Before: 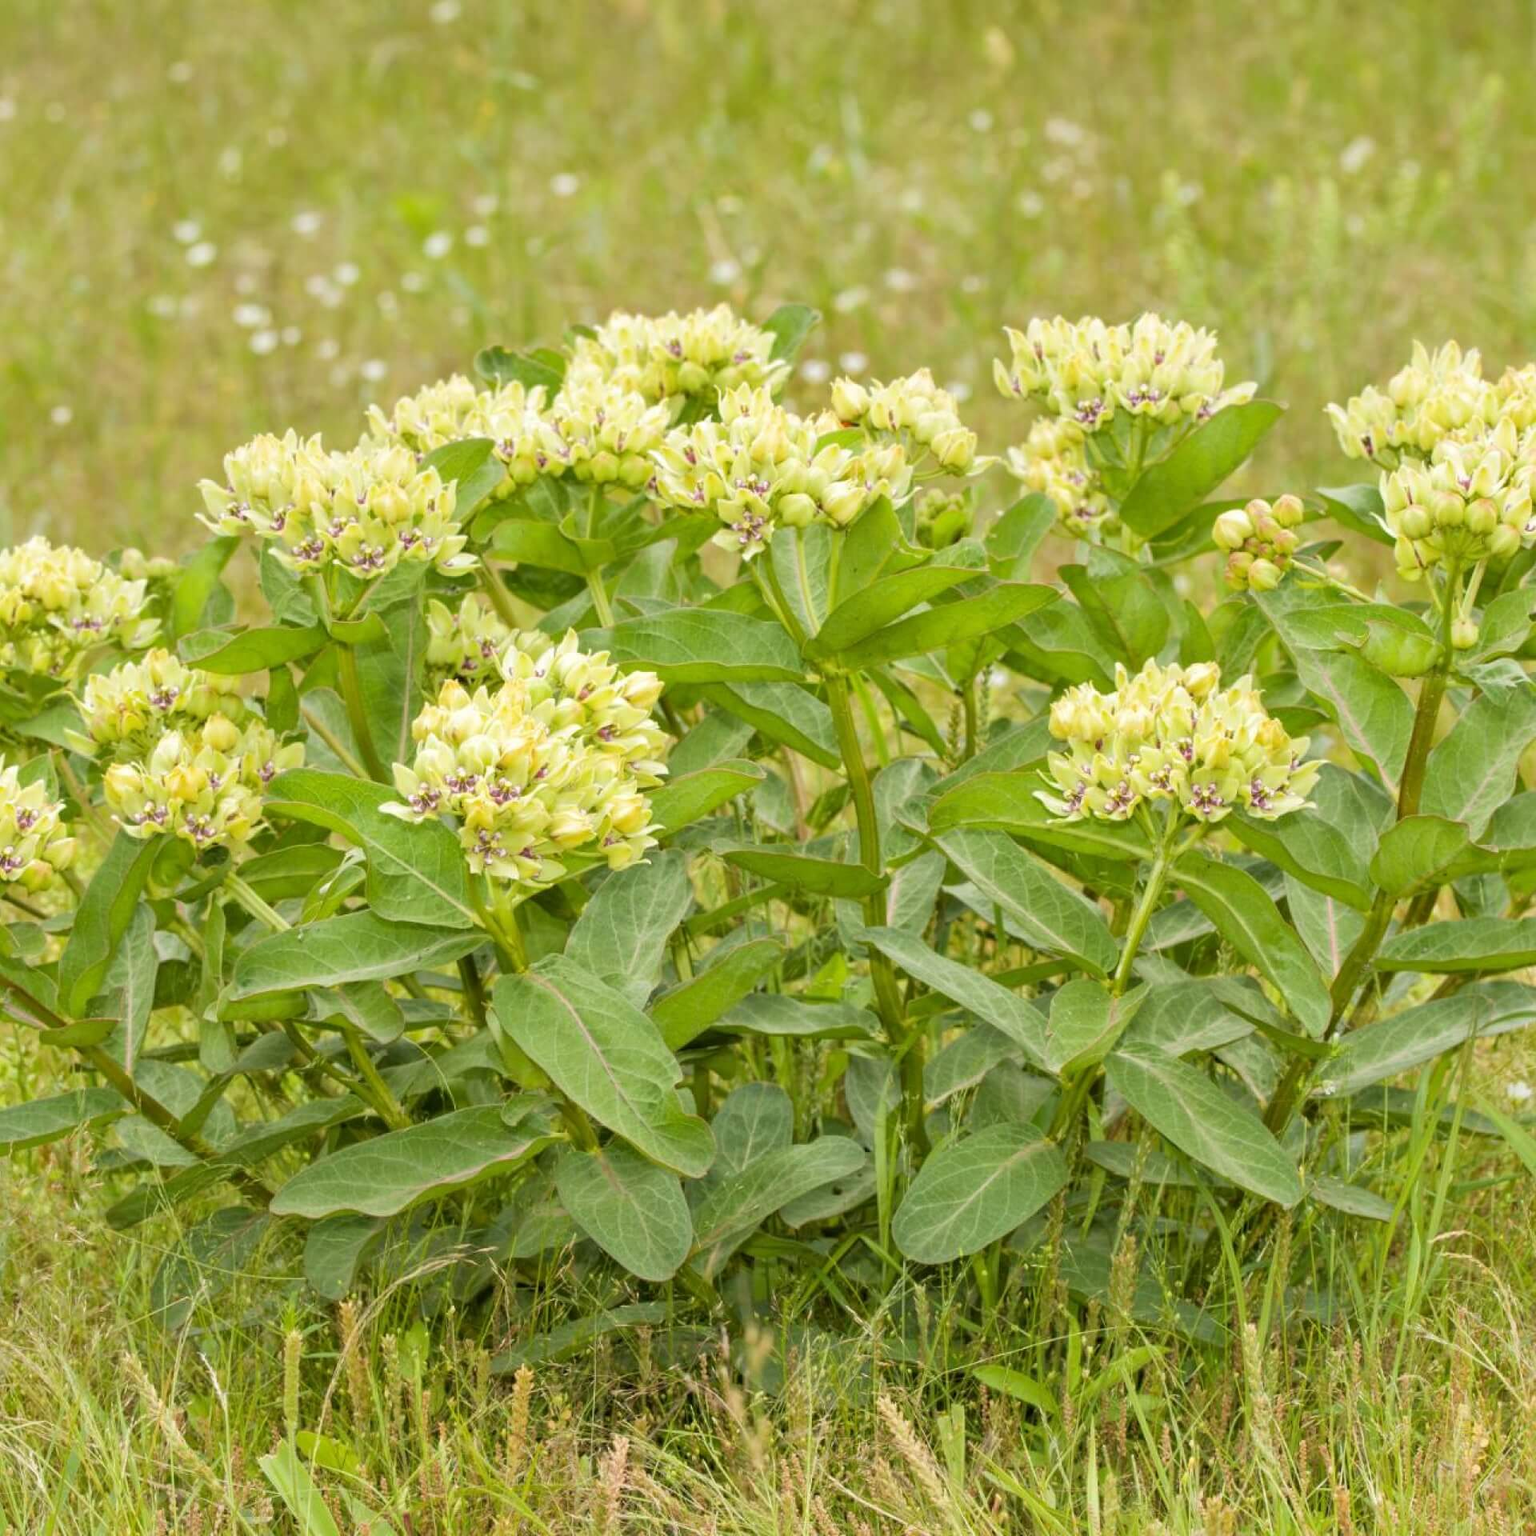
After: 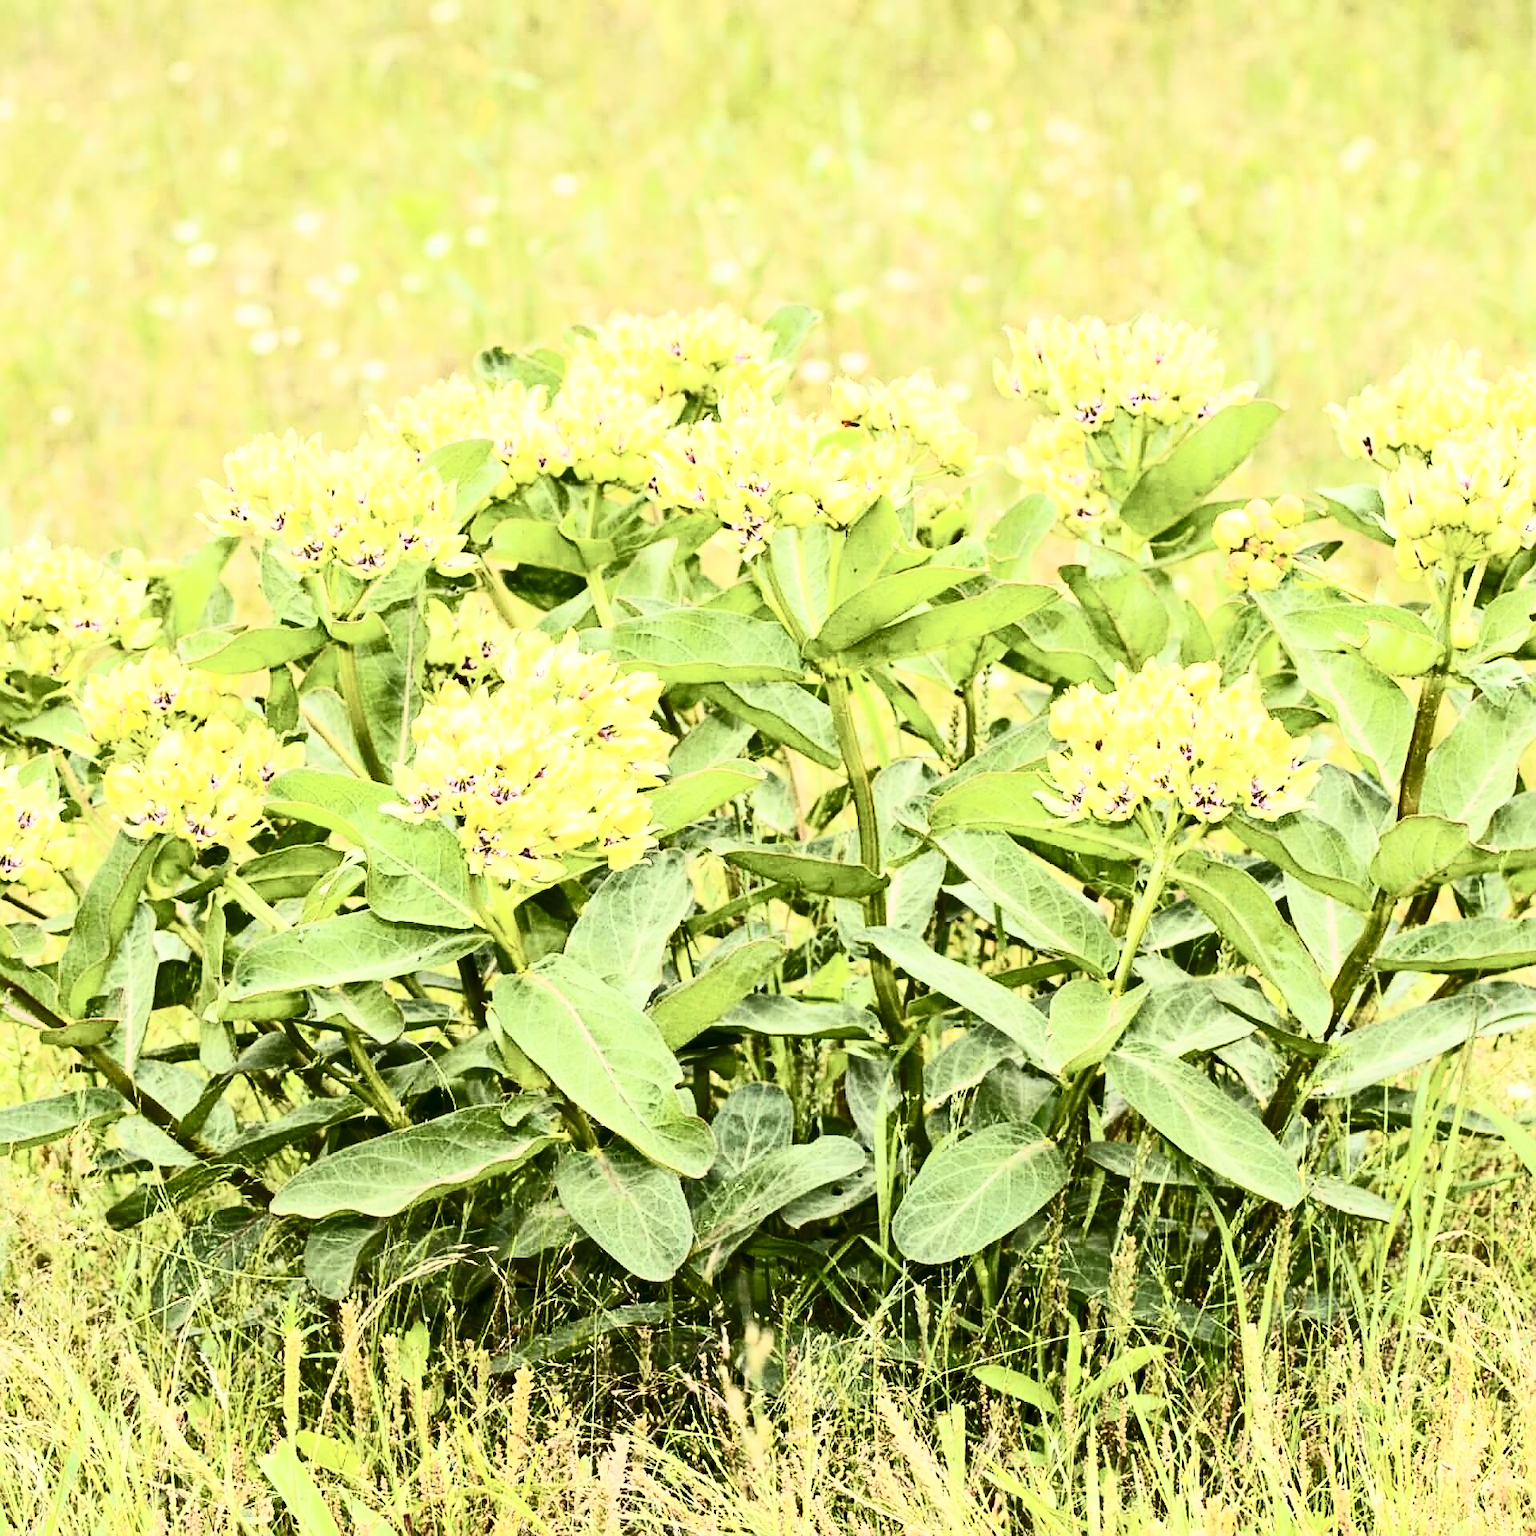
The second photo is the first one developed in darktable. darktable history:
sharpen: on, module defaults
contrast brightness saturation: contrast 0.941, brightness 0.191
